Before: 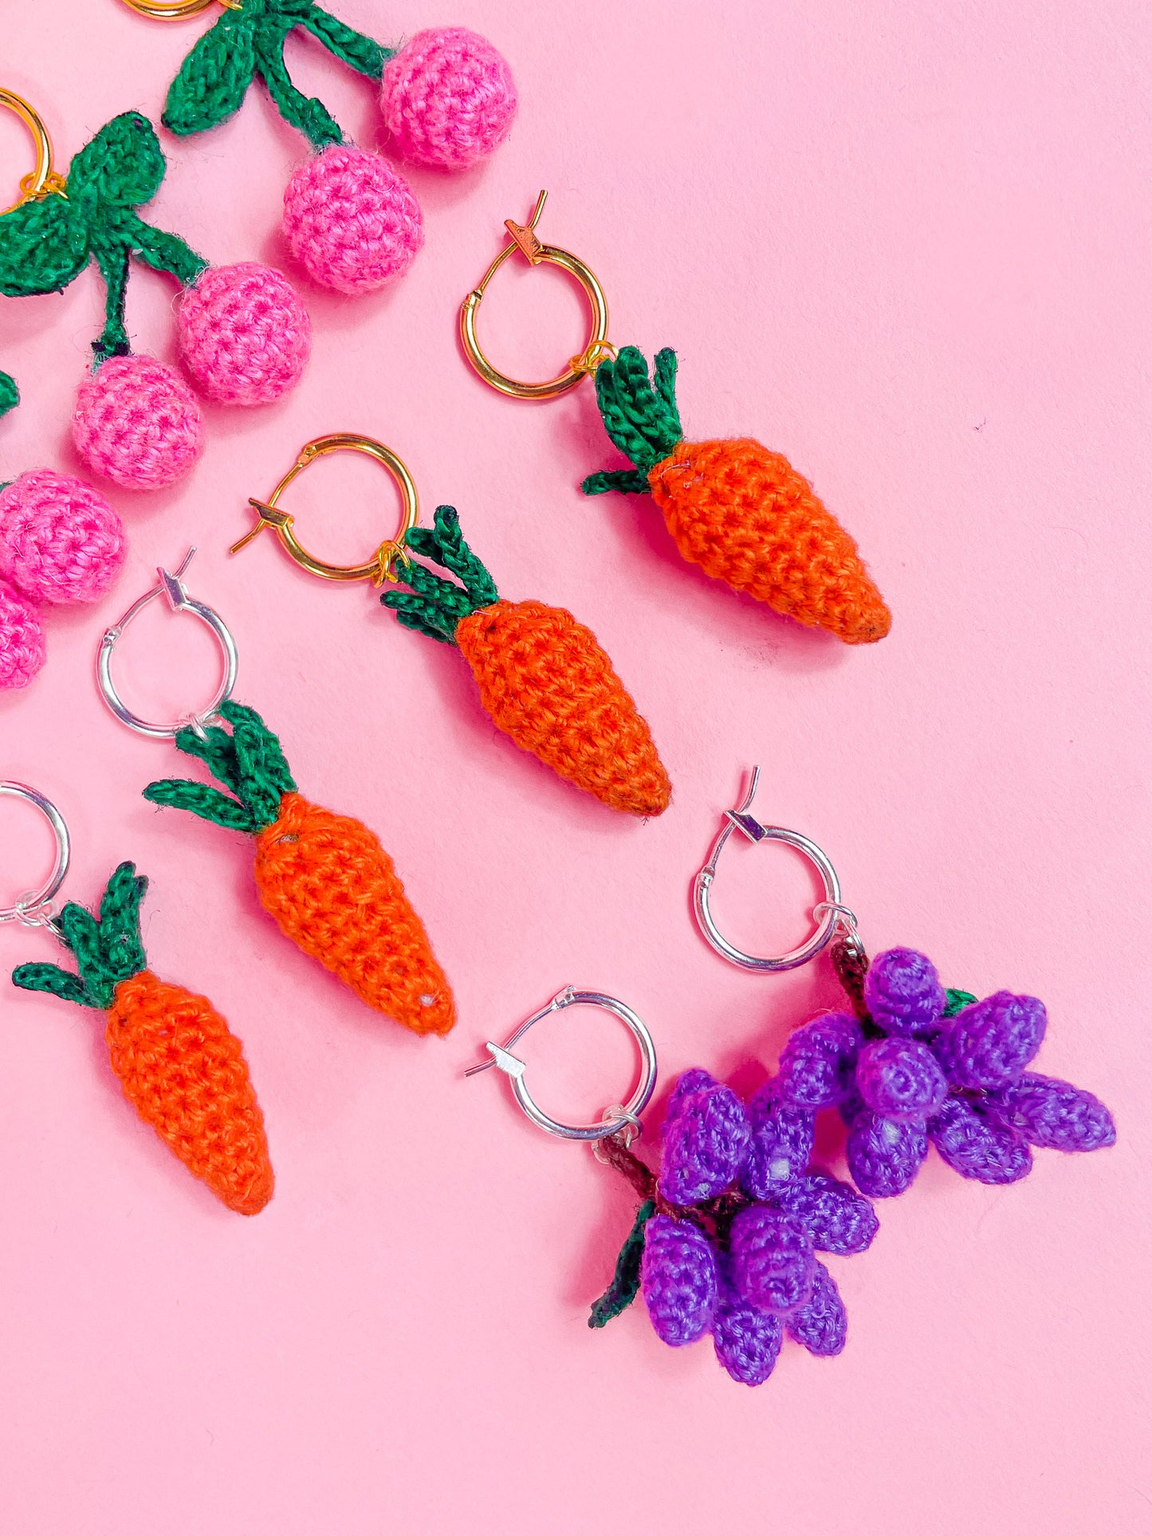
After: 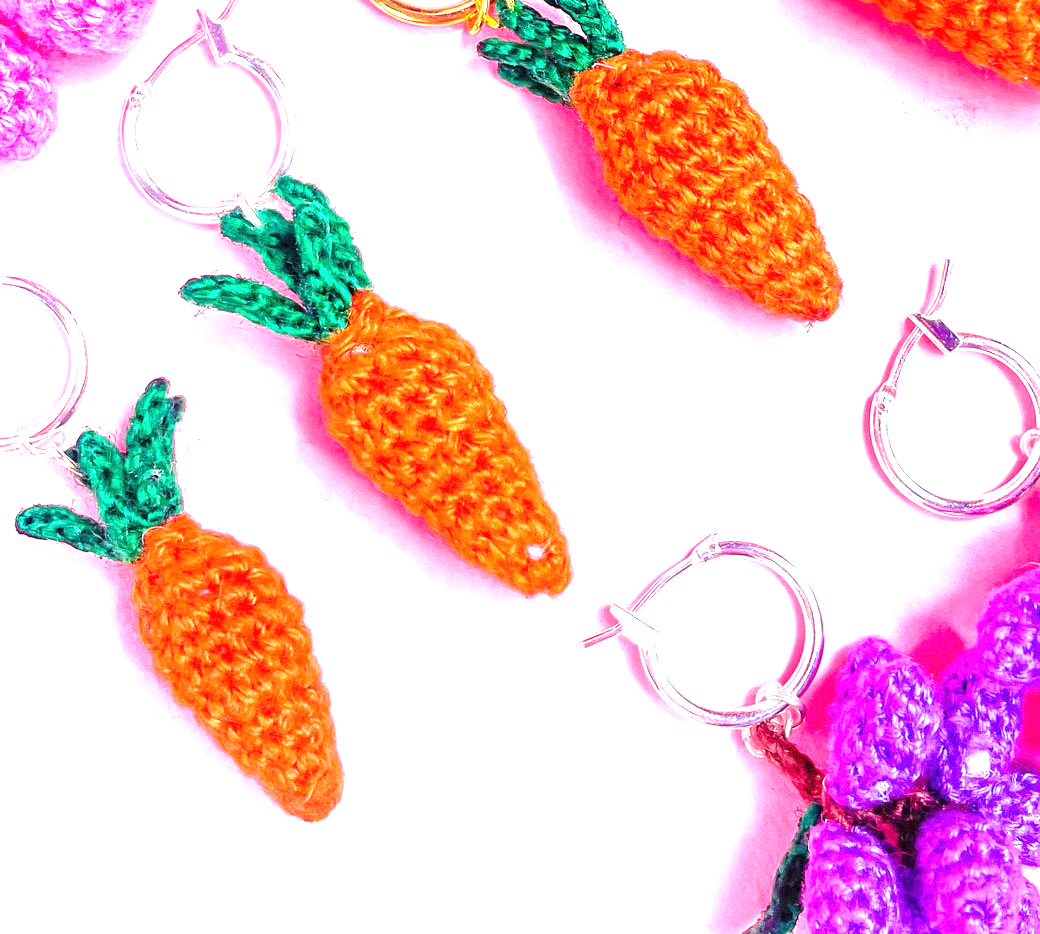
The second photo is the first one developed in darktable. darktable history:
crop: top 36.498%, right 27.964%, bottom 14.995%
exposure: black level correction 0, exposure 1.7 EV, compensate exposure bias true, compensate highlight preservation false
